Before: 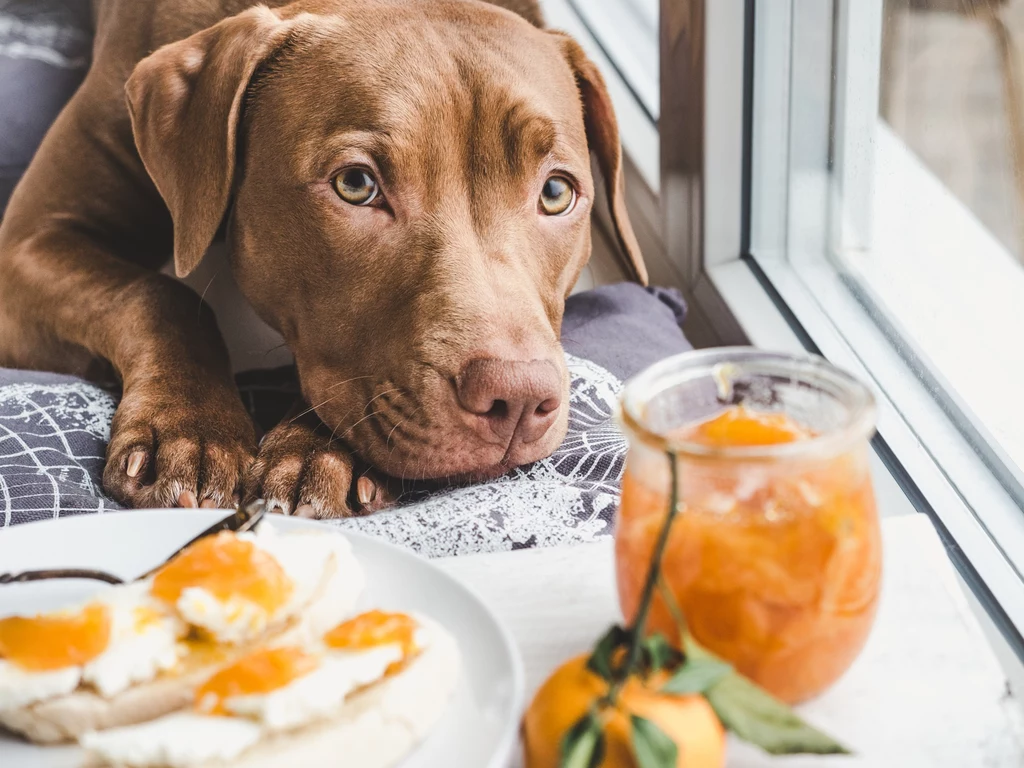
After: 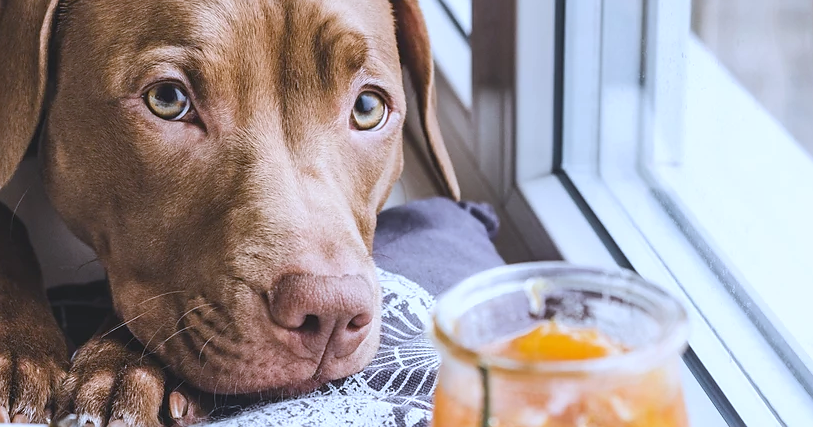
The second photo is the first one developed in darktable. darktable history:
crop: left 18.38%, top 11.092%, right 2.134%, bottom 33.217%
sharpen: radius 1, threshold 1
white balance: red 0.948, green 1.02, blue 1.176
